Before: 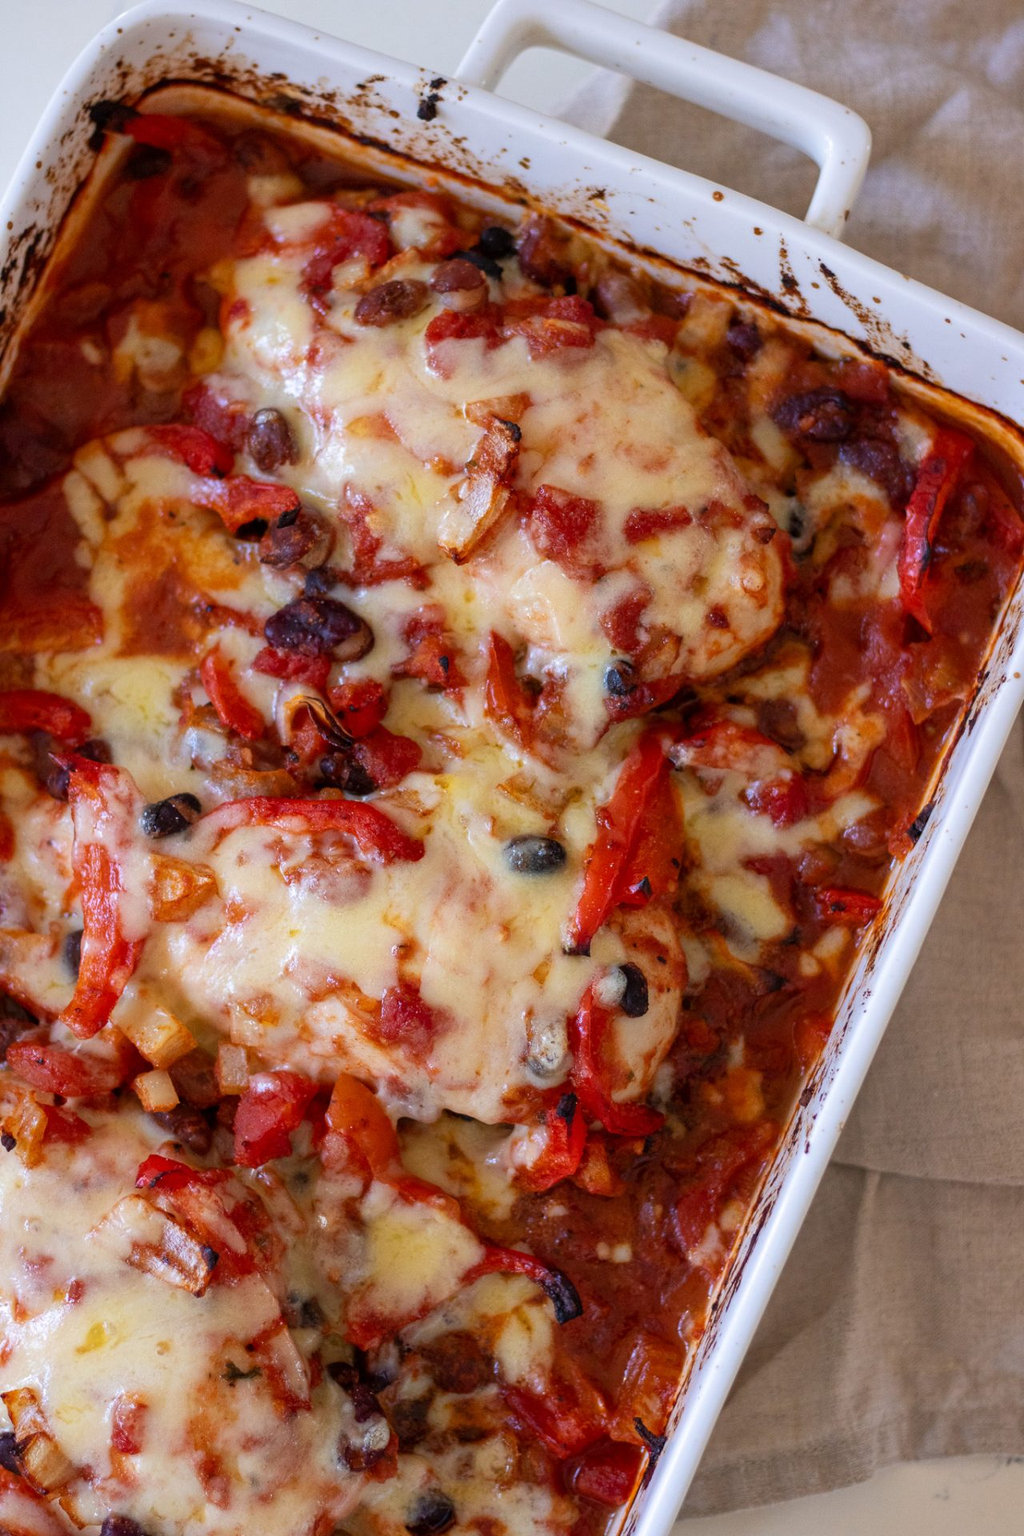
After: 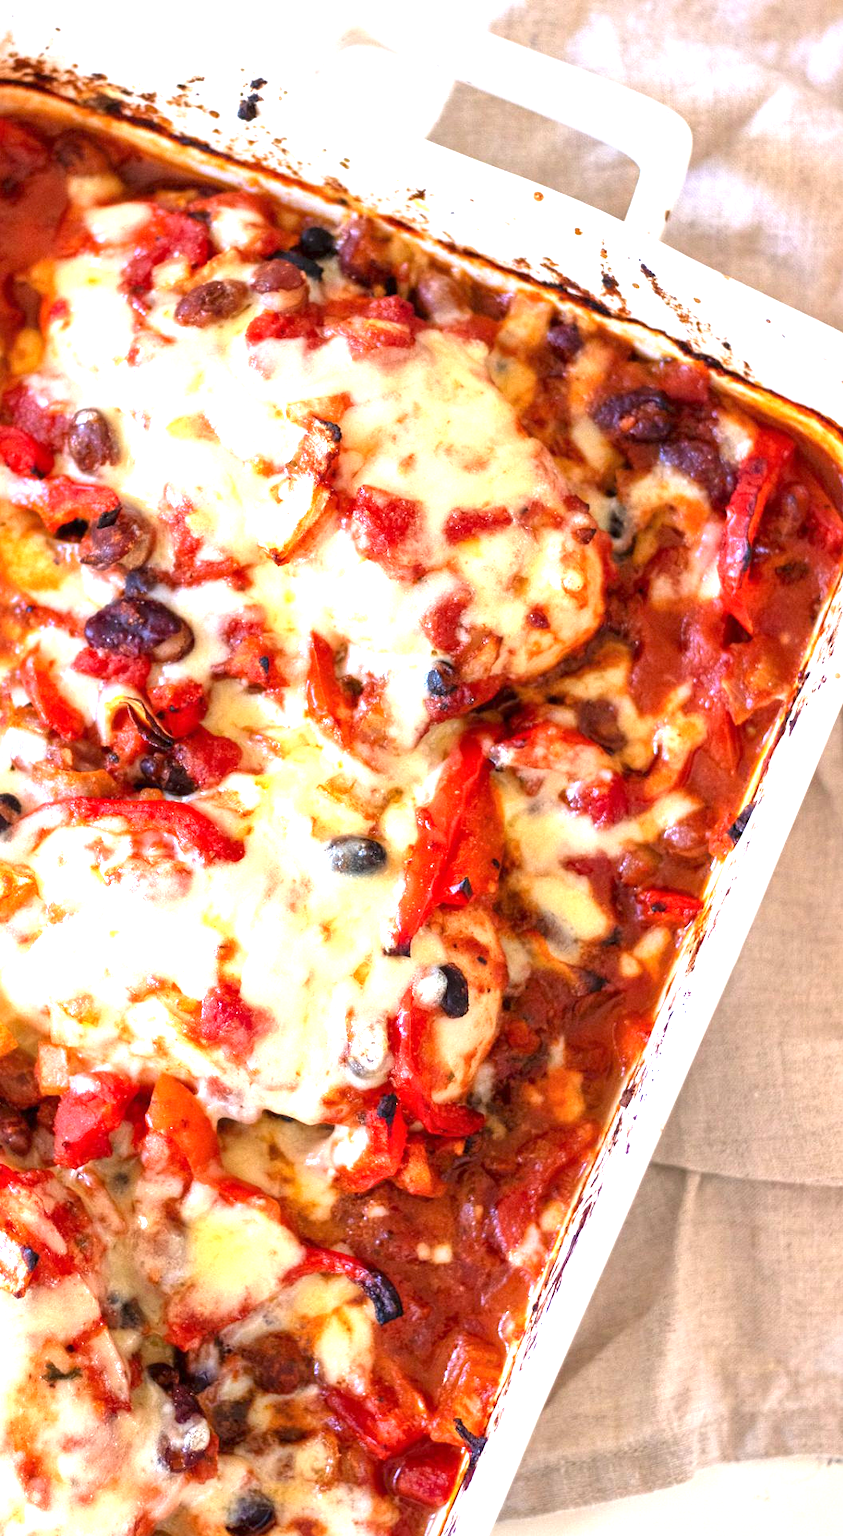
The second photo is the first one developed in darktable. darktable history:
exposure: black level correction 0, exposure 1.741 EV, compensate exposure bias true, compensate highlight preservation false
crop: left 17.582%, bottom 0.031%
local contrast: mode bilateral grid, contrast 20, coarseness 50, detail 120%, midtone range 0.2
